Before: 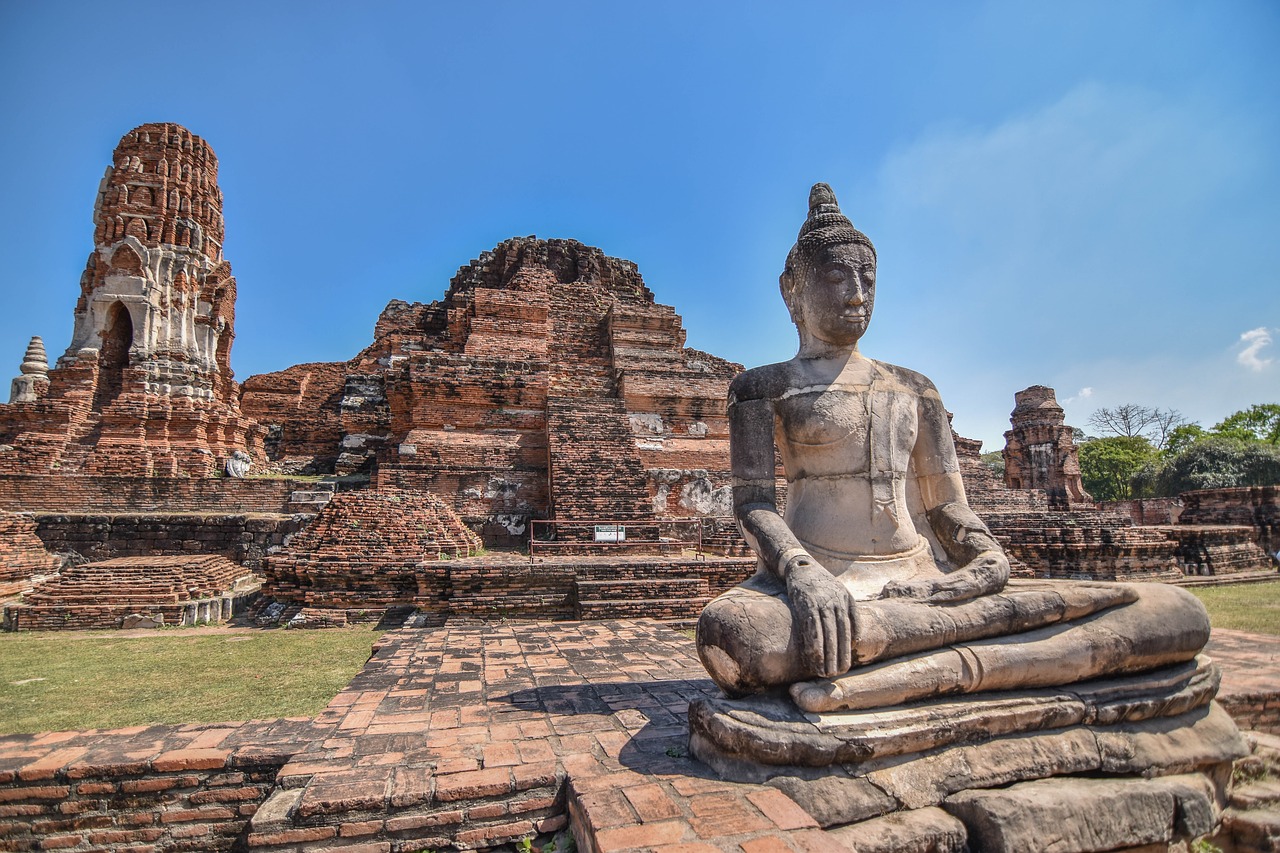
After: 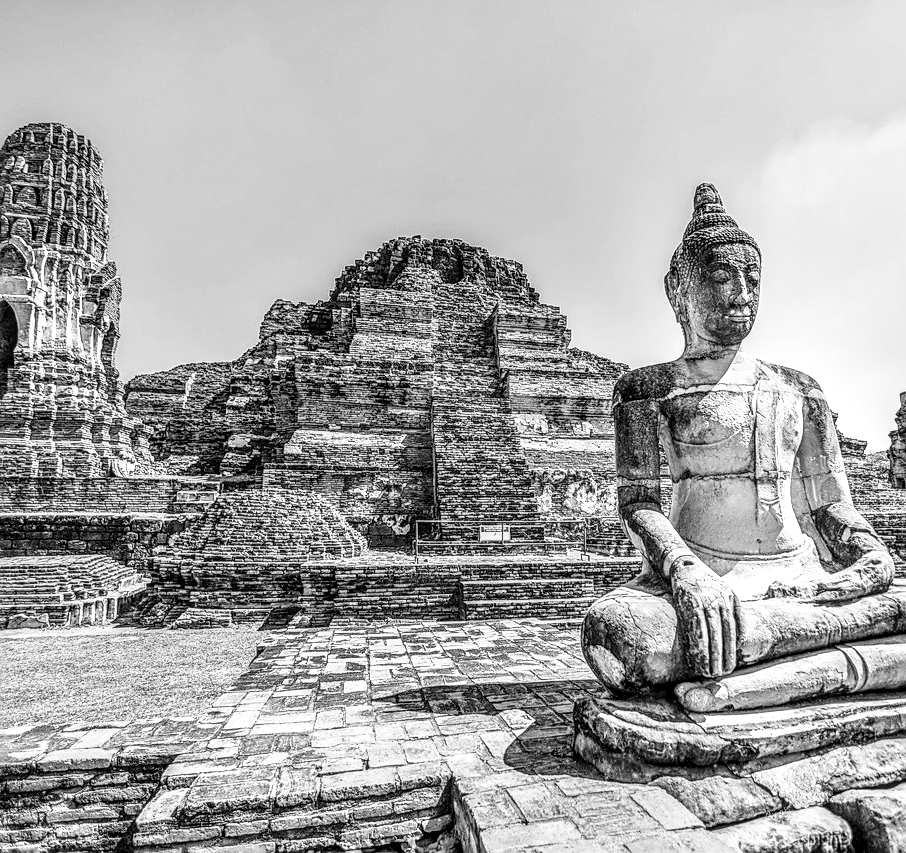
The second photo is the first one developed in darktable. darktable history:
monochrome: a 0, b 0, size 0.5, highlights 0.57
local contrast: highlights 0%, shadows 0%, detail 182%
white balance: red 0.98, blue 1.034
crop and rotate: left 9.061%, right 20.142%
sharpen: on, module defaults
base curve: curves: ch0 [(0, 0.003) (0.001, 0.002) (0.006, 0.004) (0.02, 0.022) (0.048, 0.086) (0.094, 0.234) (0.162, 0.431) (0.258, 0.629) (0.385, 0.8) (0.548, 0.918) (0.751, 0.988) (1, 1)], preserve colors none
color correction: highlights a* 19.59, highlights b* 27.49, shadows a* 3.46, shadows b* -17.28, saturation 0.73
